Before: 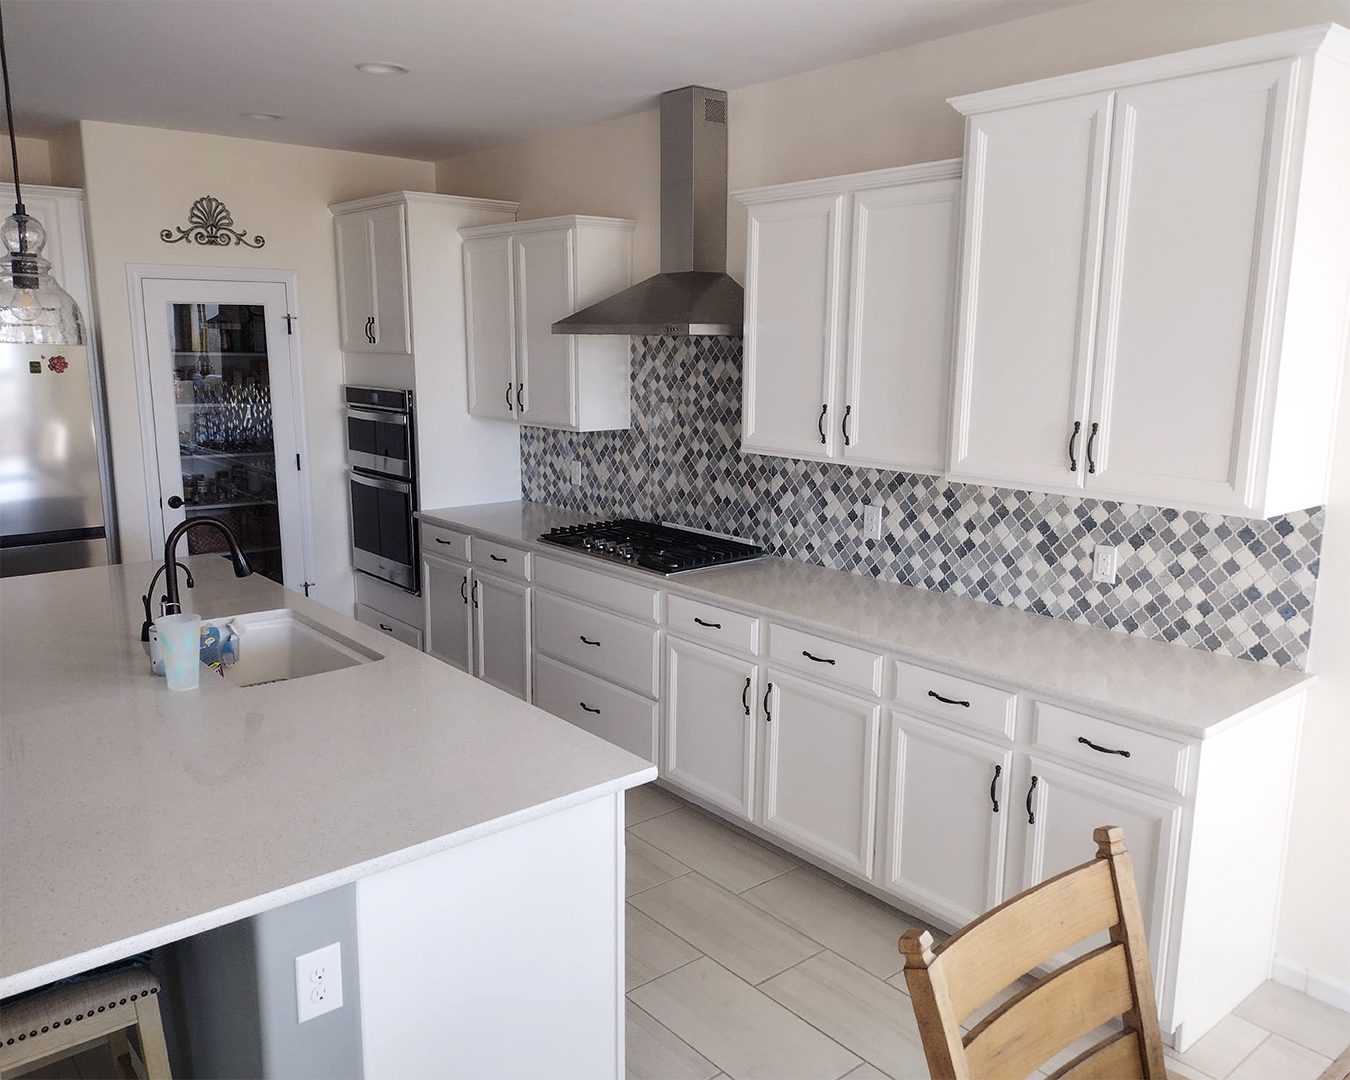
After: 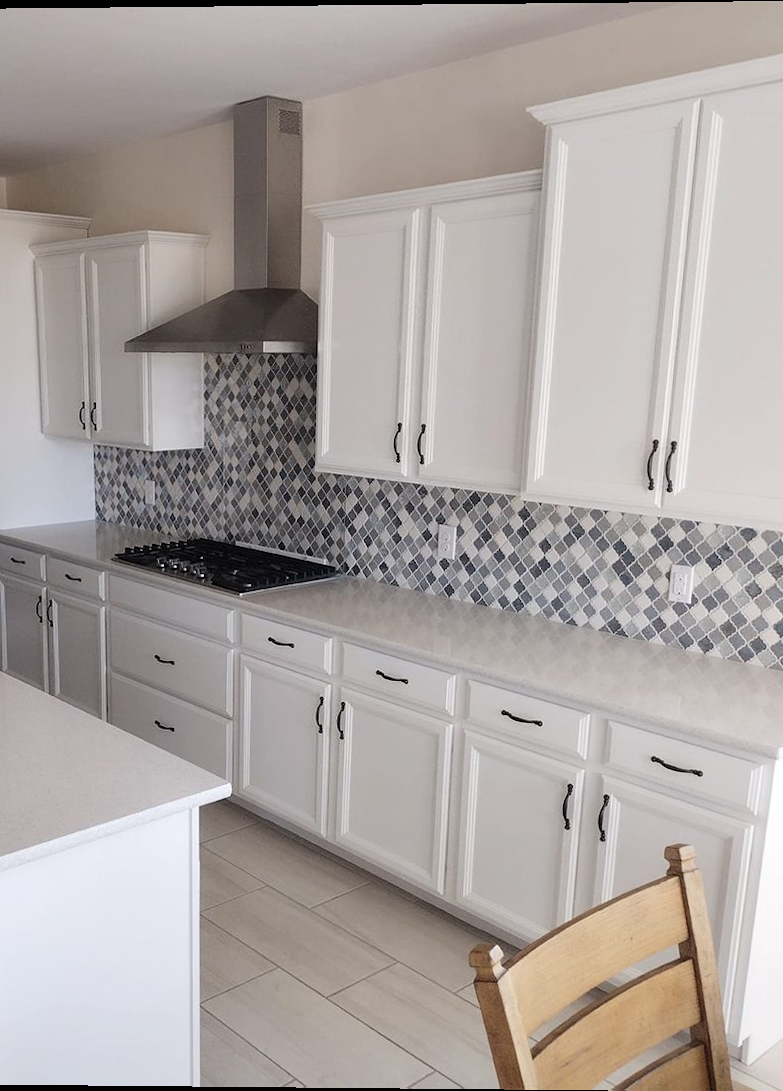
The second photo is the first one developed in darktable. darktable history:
crop: left 31.458%, top 0%, right 11.876%
rotate and perspective: lens shift (vertical) 0.048, lens shift (horizontal) -0.024, automatic cropping off
color balance rgb: on, module defaults
